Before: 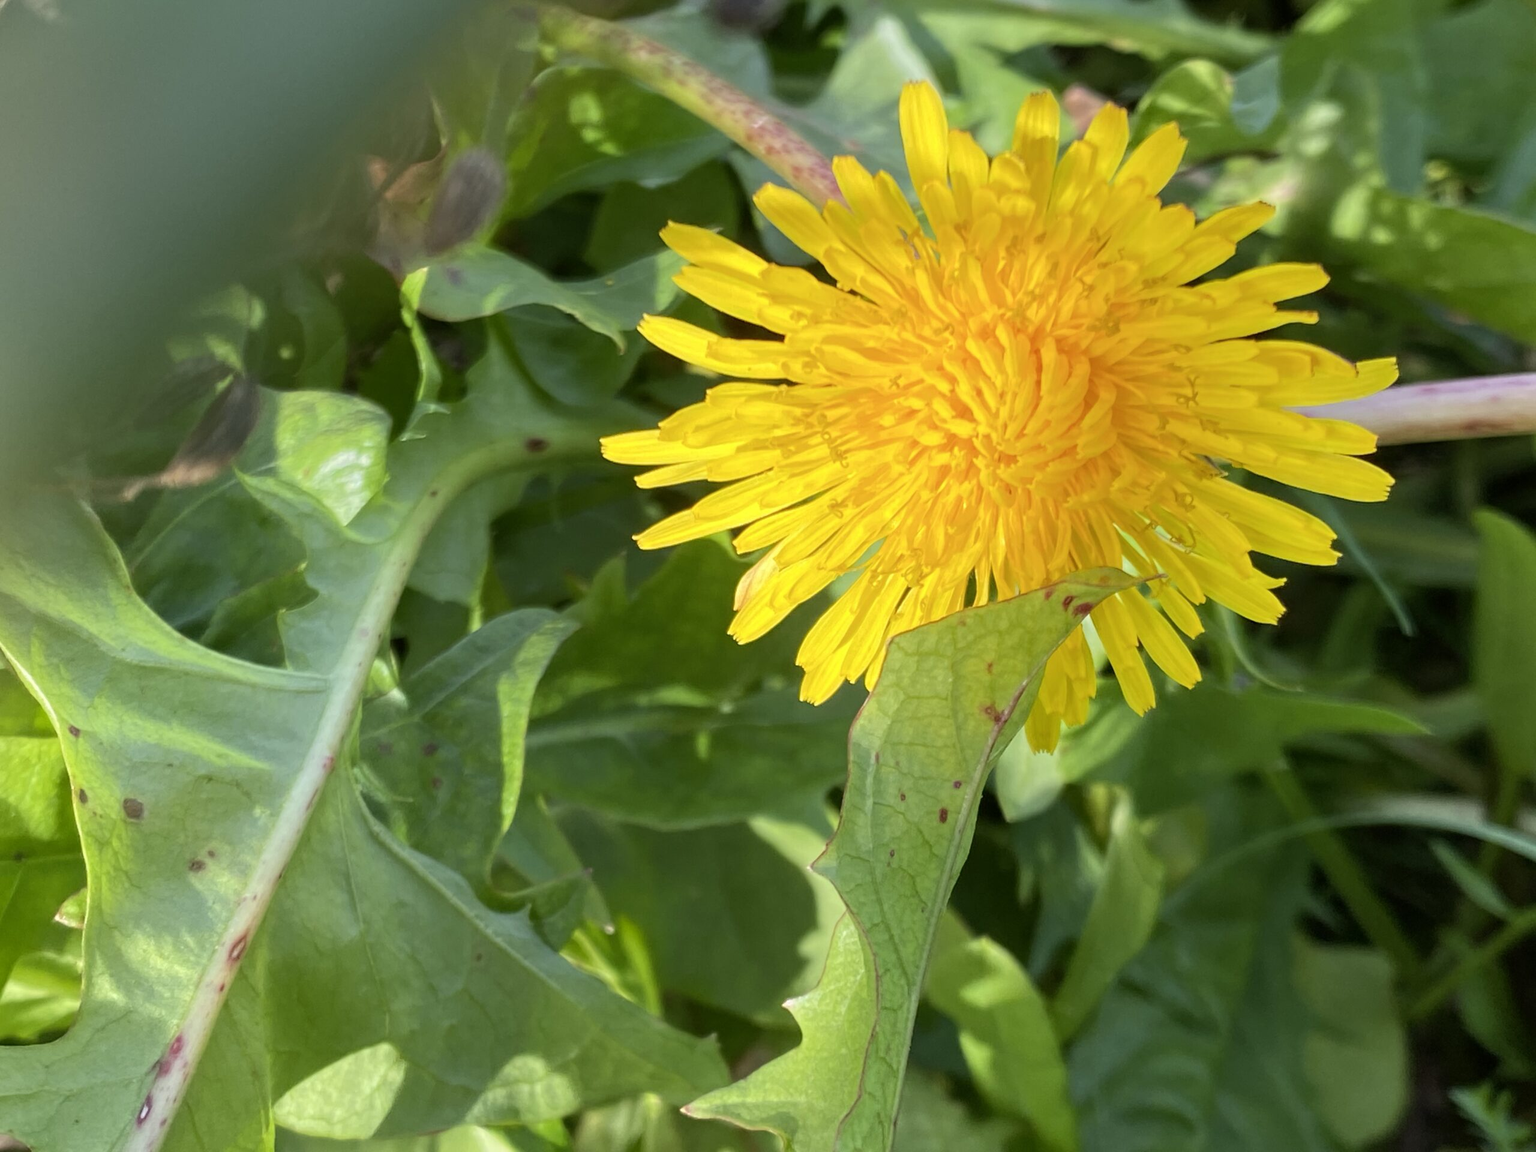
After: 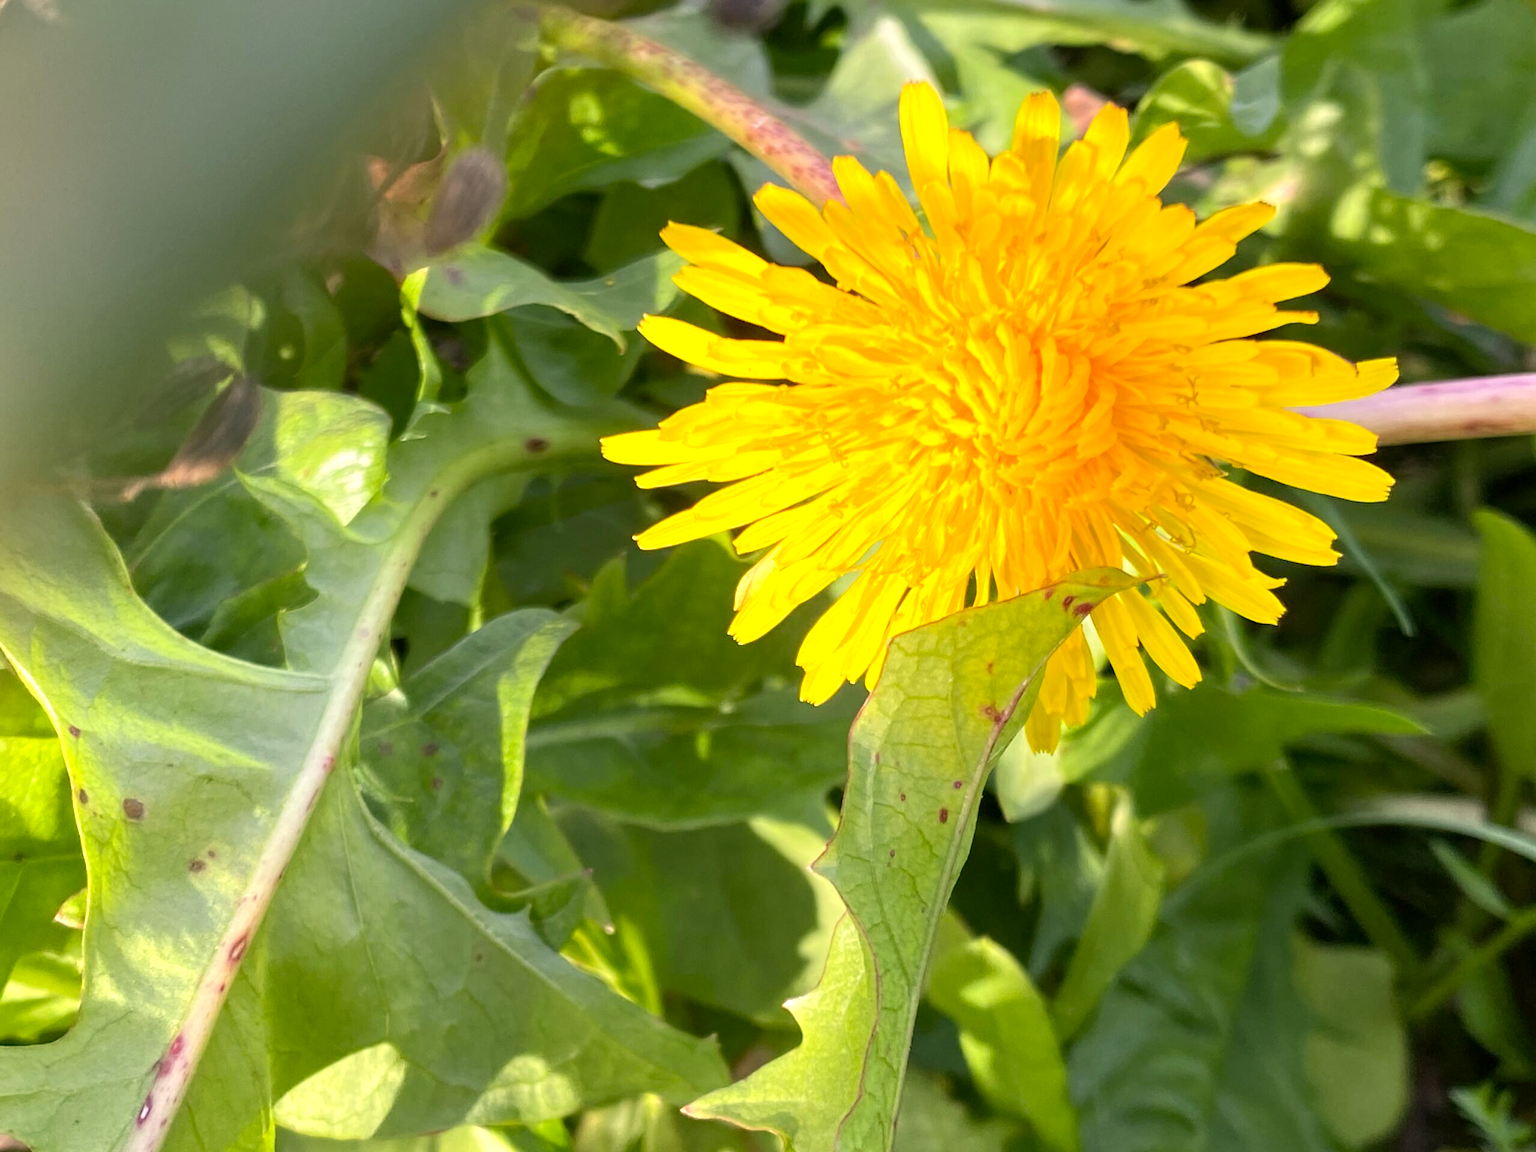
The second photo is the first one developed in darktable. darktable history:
color correction: highlights a* 12.23, highlights b* 5.41
exposure: black level correction 0.001, exposure 0.5 EV, compensate exposure bias true, compensate highlight preservation false
